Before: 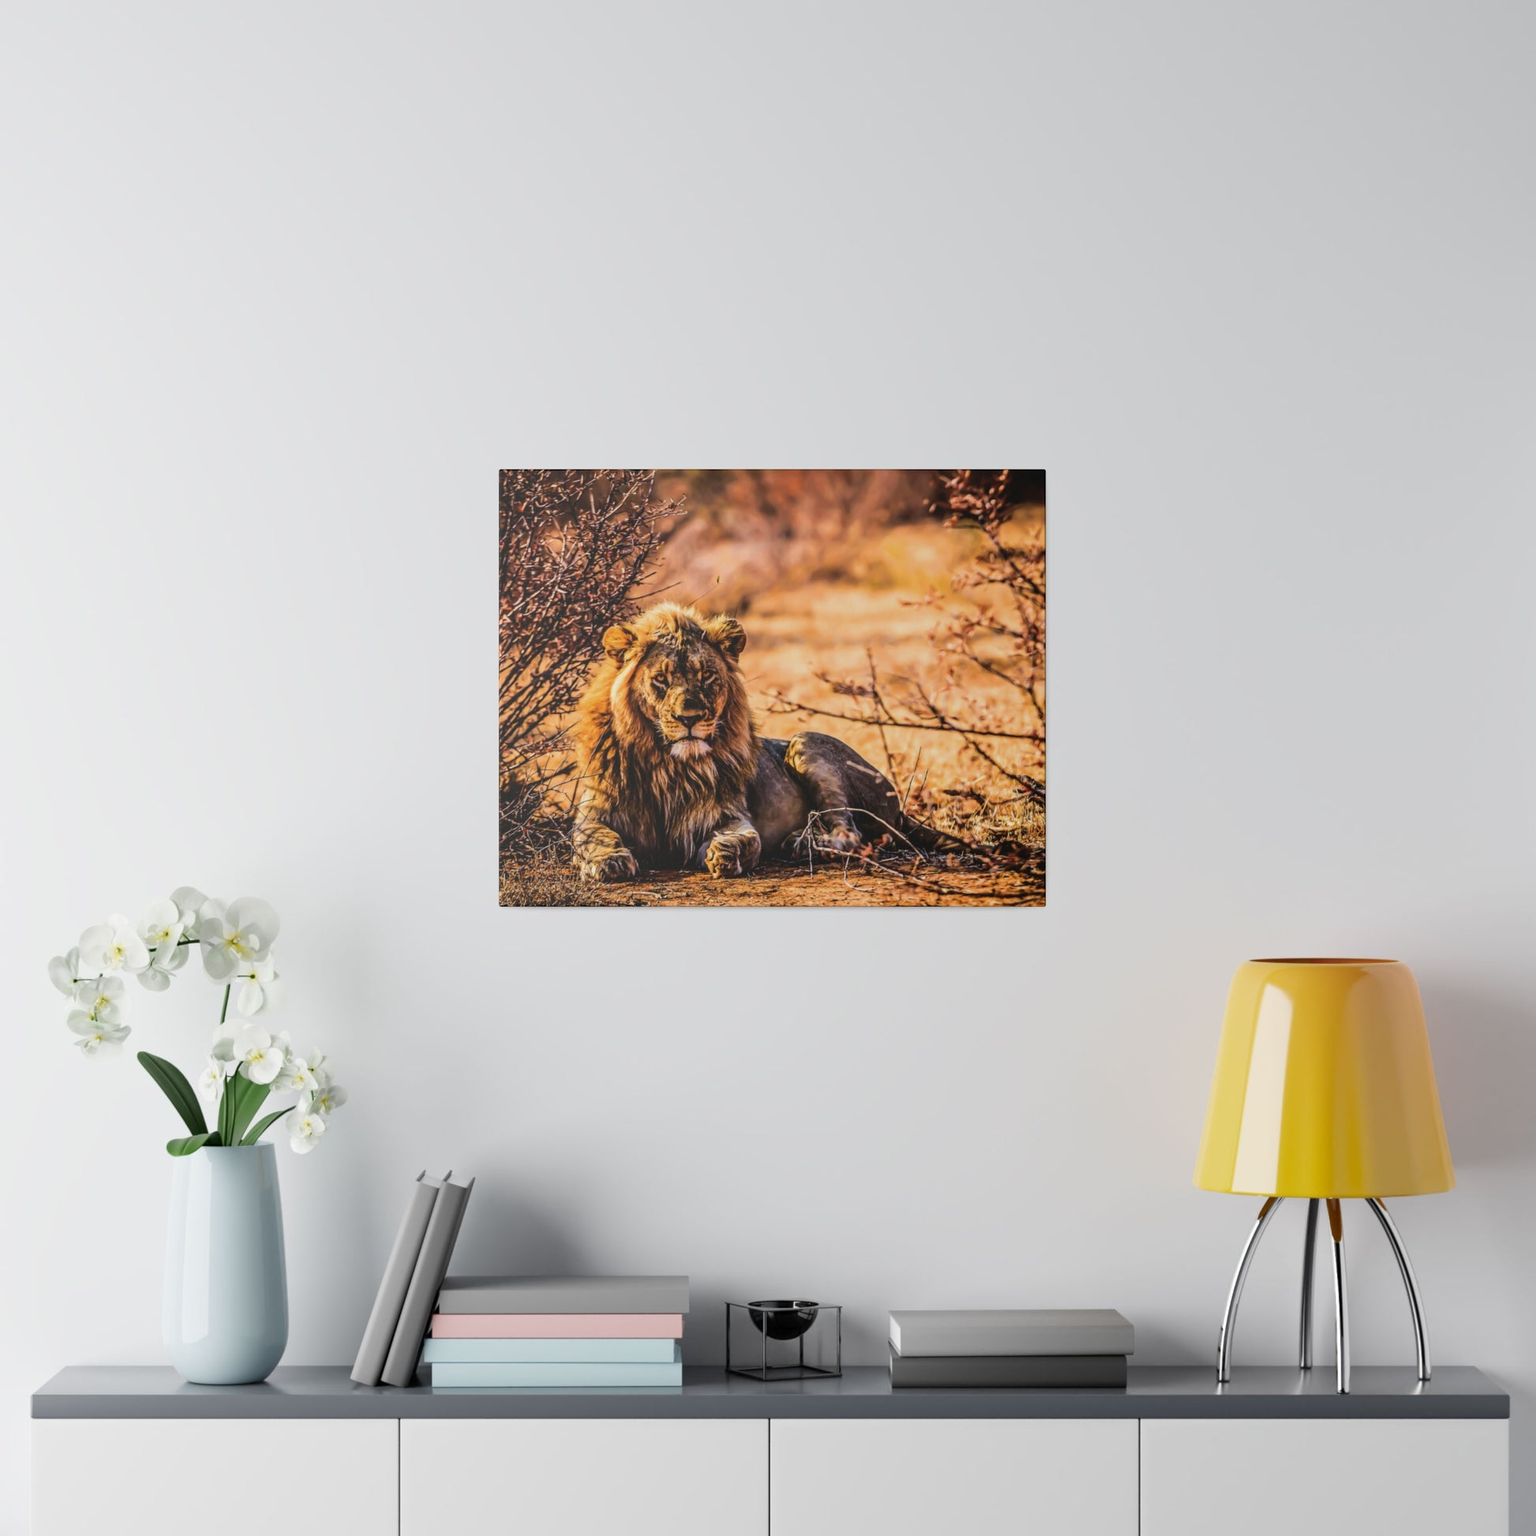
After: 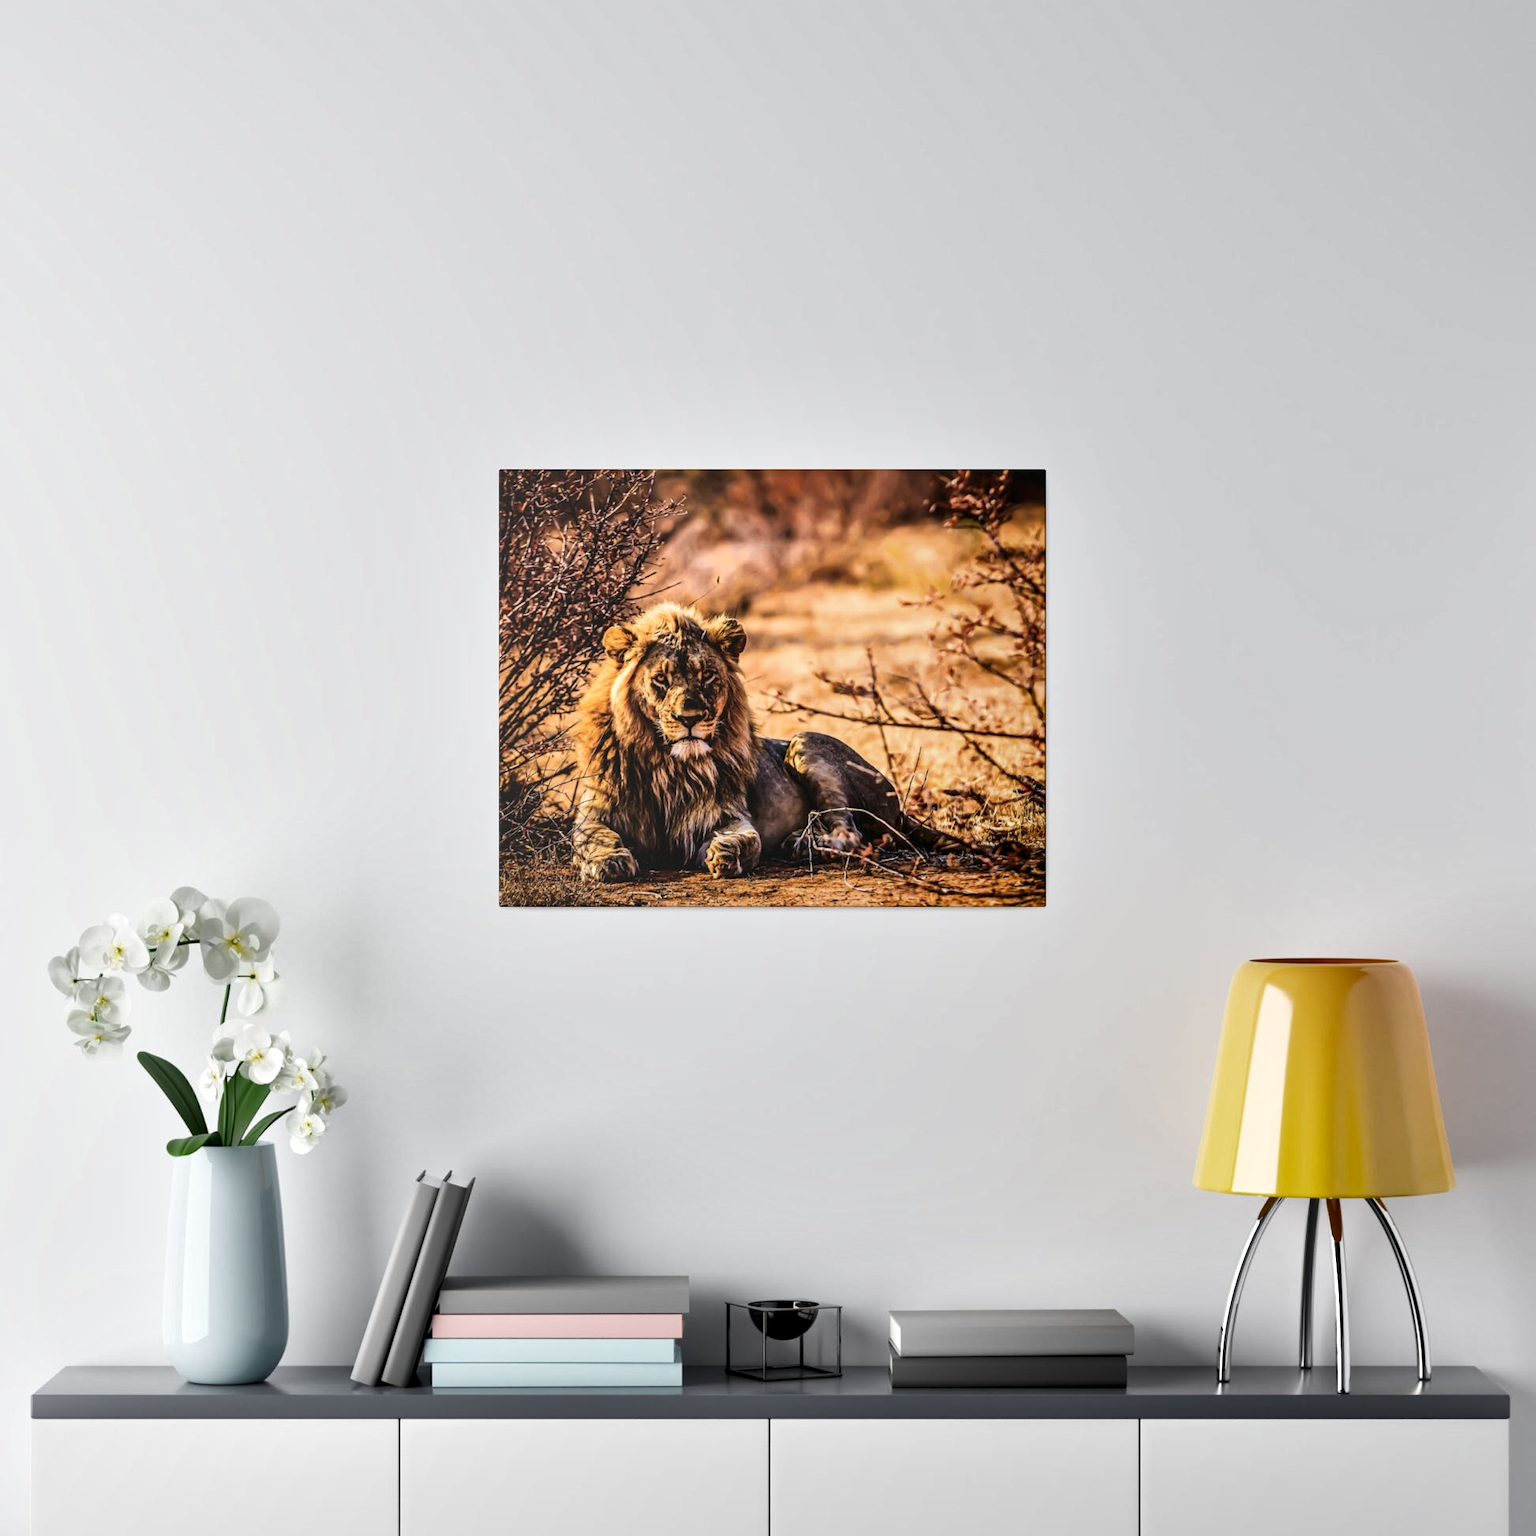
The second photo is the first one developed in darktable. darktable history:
local contrast: mode bilateral grid, contrast 70, coarseness 75, detail 180%, midtone range 0.2
tone equalizer: on, module defaults
